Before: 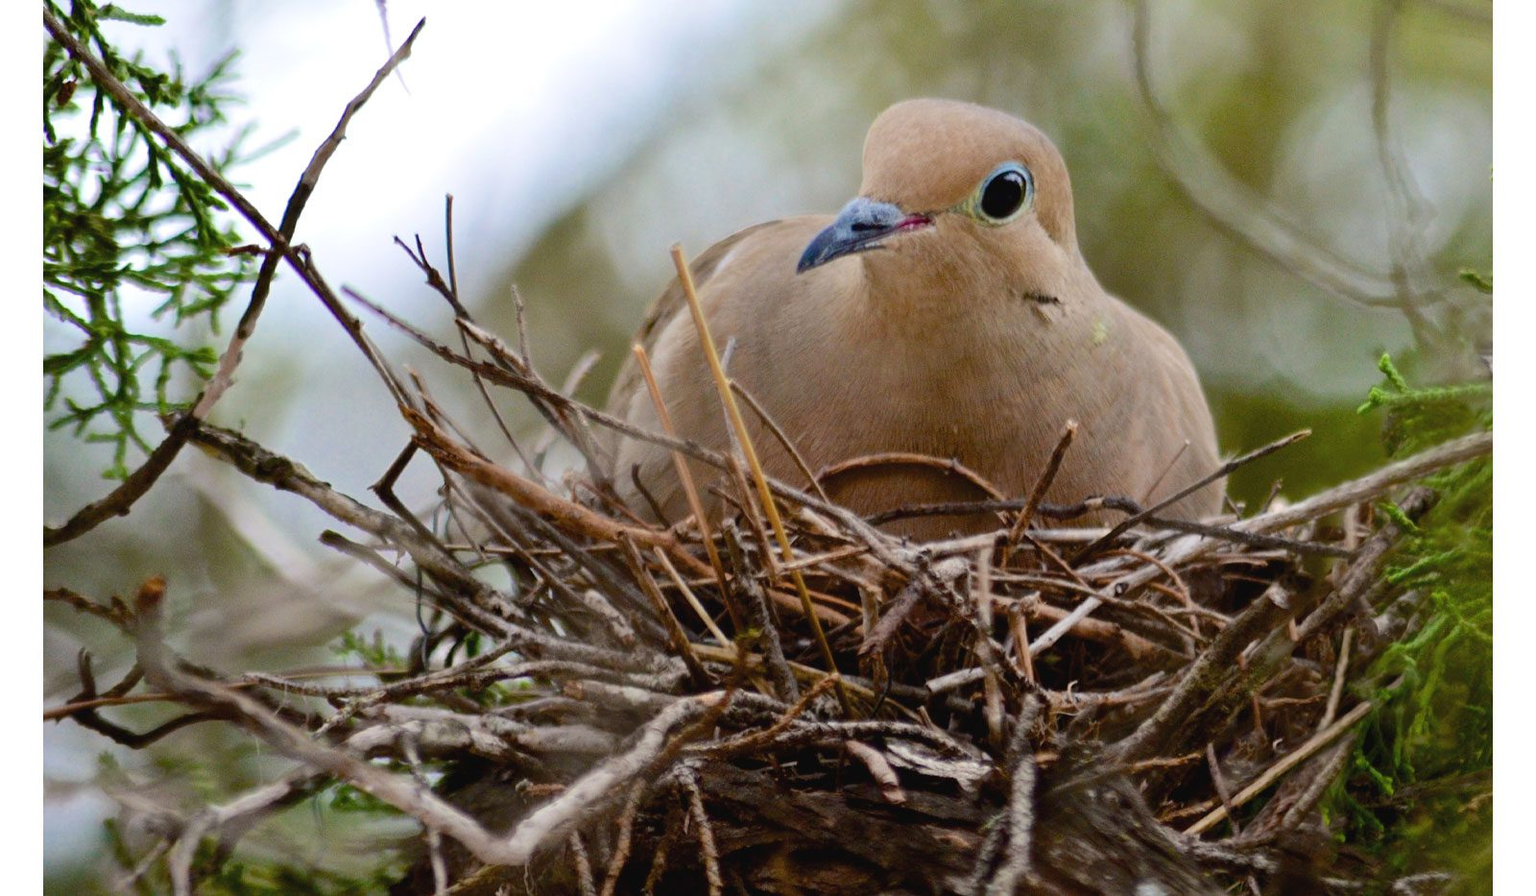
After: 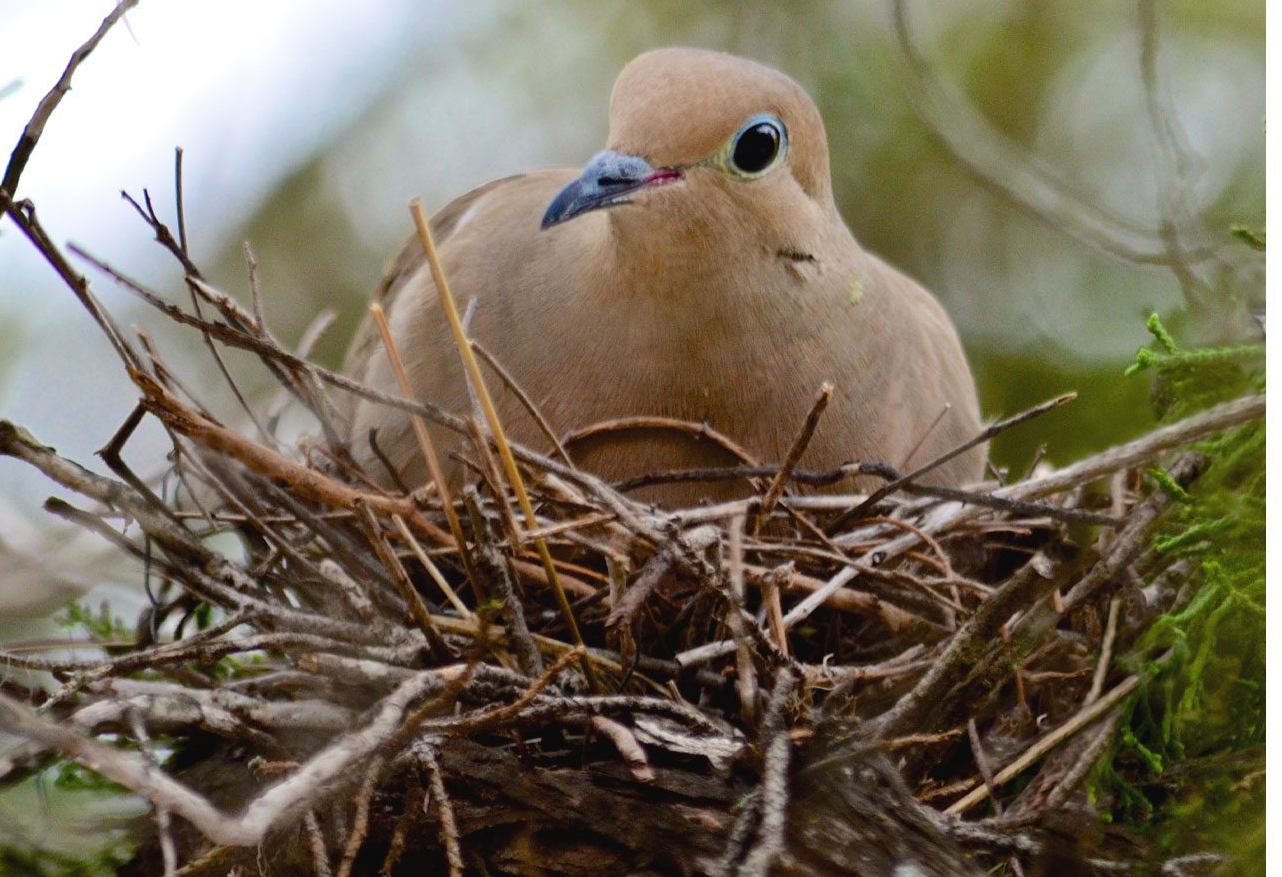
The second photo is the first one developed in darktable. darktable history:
crop and rotate: left 18.08%, top 5.9%, right 1.774%
